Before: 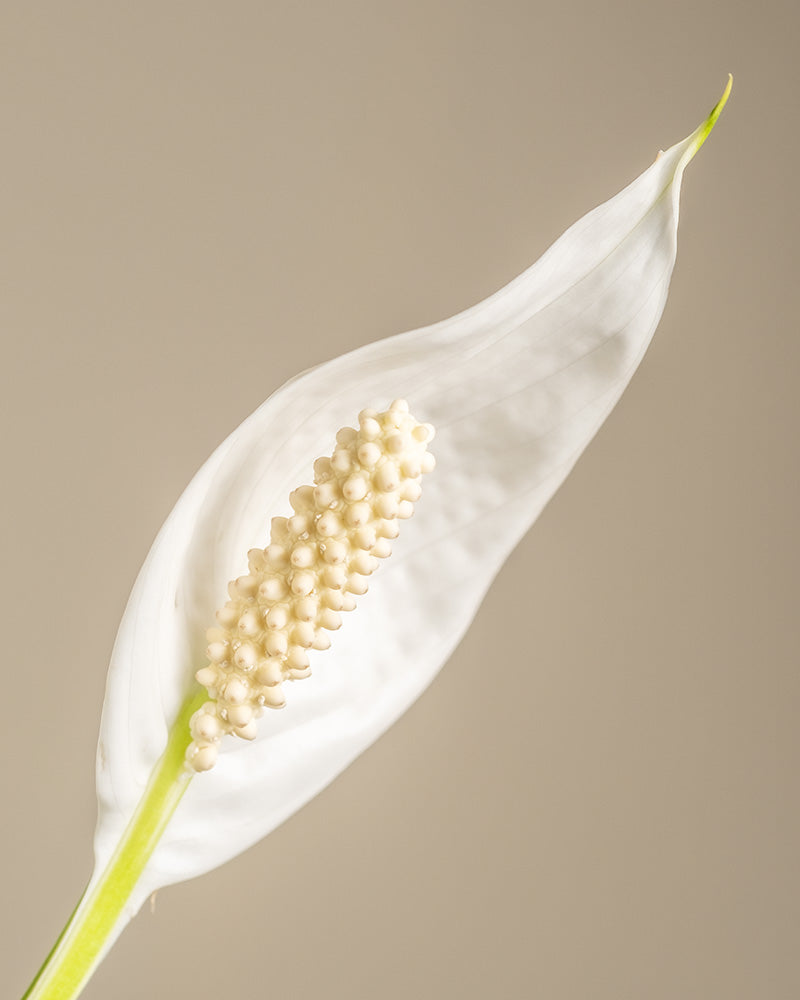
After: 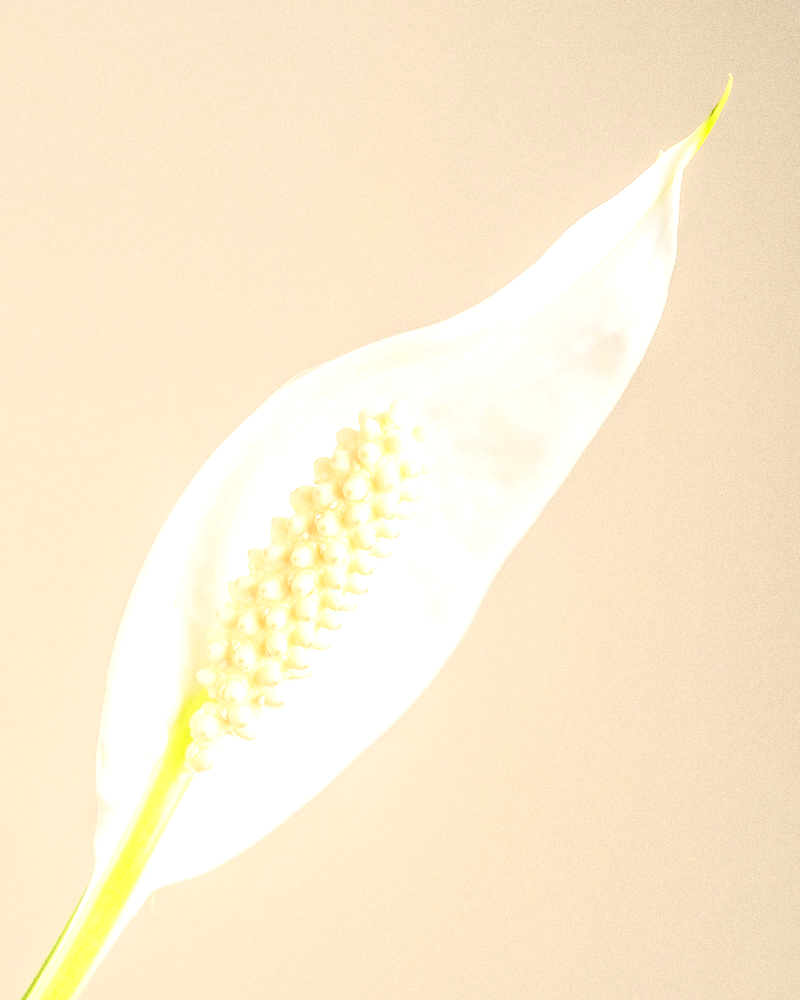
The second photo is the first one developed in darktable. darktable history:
base curve: curves: ch0 [(0, 0) (0.666, 0.806) (1, 1)]
grain: coarseness 0.09 ISO, strength 40%
tone equalizer: -8 EV -0.417 EV, -7 EV -0.389 EV, -6 EV -0.333 EV, -5 EV -0.222 EV, -3 EV 0.222 EV, -2 EV 0.333 EV, -1 EV 0.389 EV, +0 EV 0.417 EV, edges refinement/feathering 500, mask exposure compensation -1.57 EV, preserve details no
exposure: black level correction -0.005, exposure 0.622 EV, compensate highlight preservation false
rgb levels: preserve colors sum RGB, levels [[0.038, 0.433, 0.934], [0, 0.5, 1], [0, 0.5, 1]]
